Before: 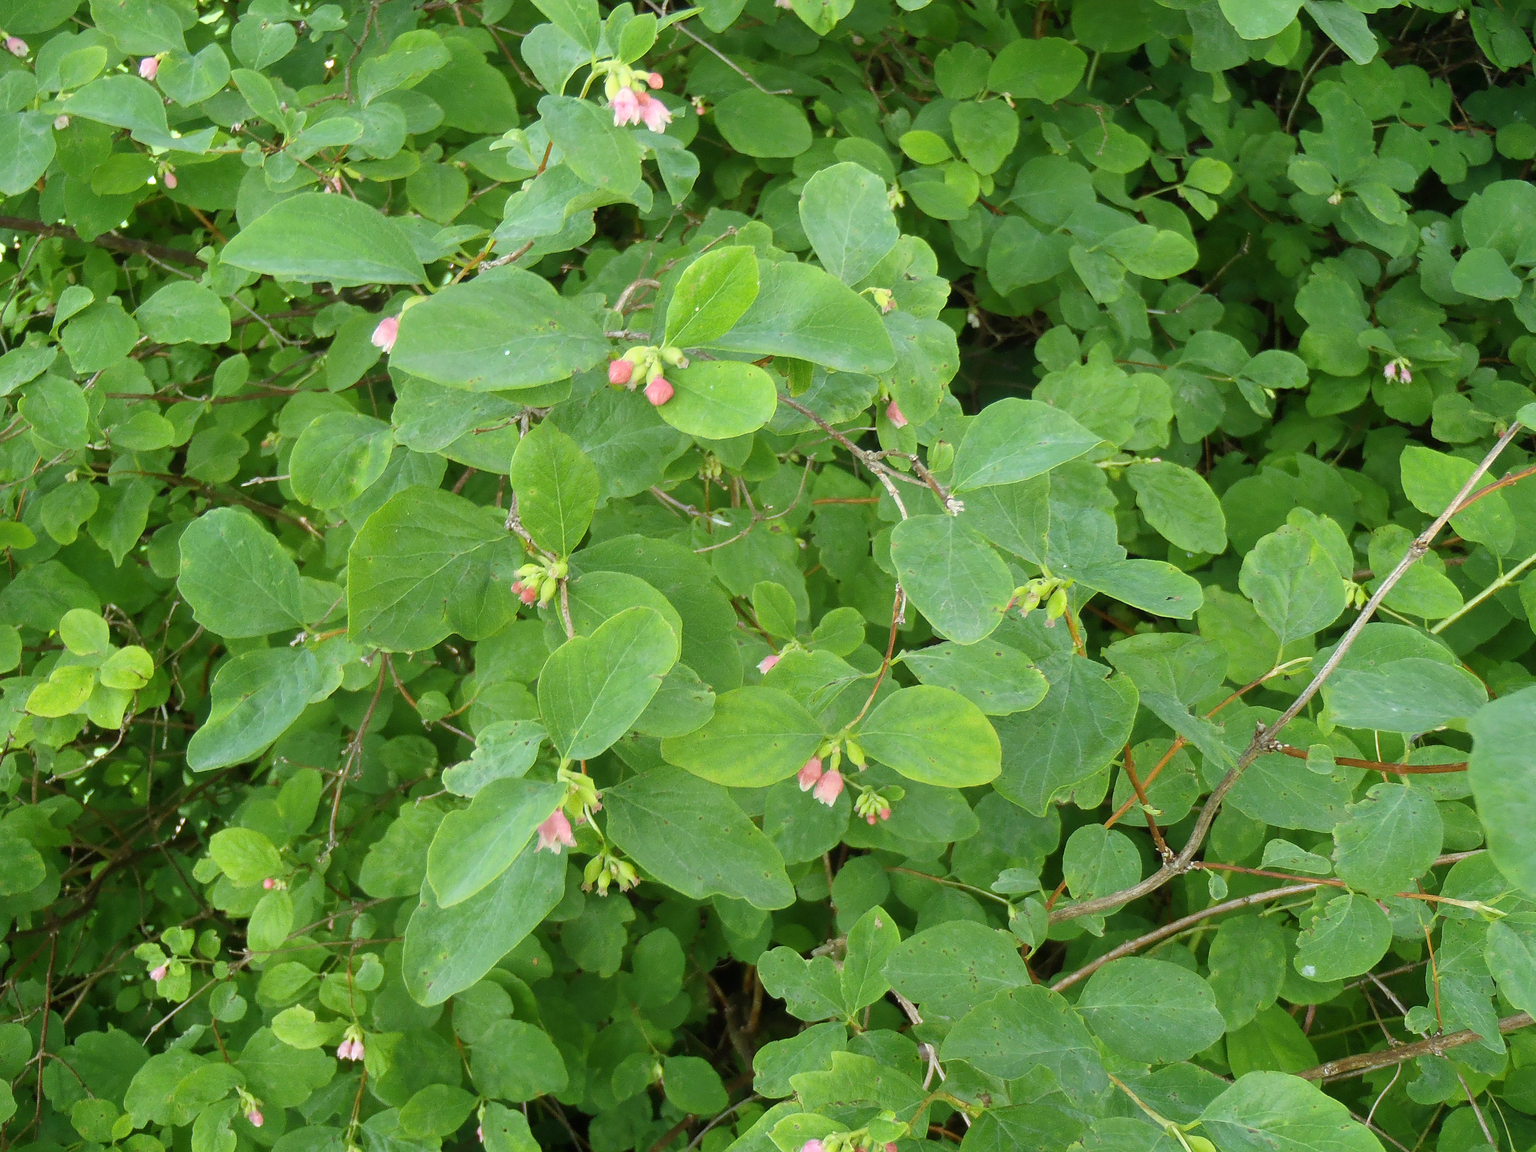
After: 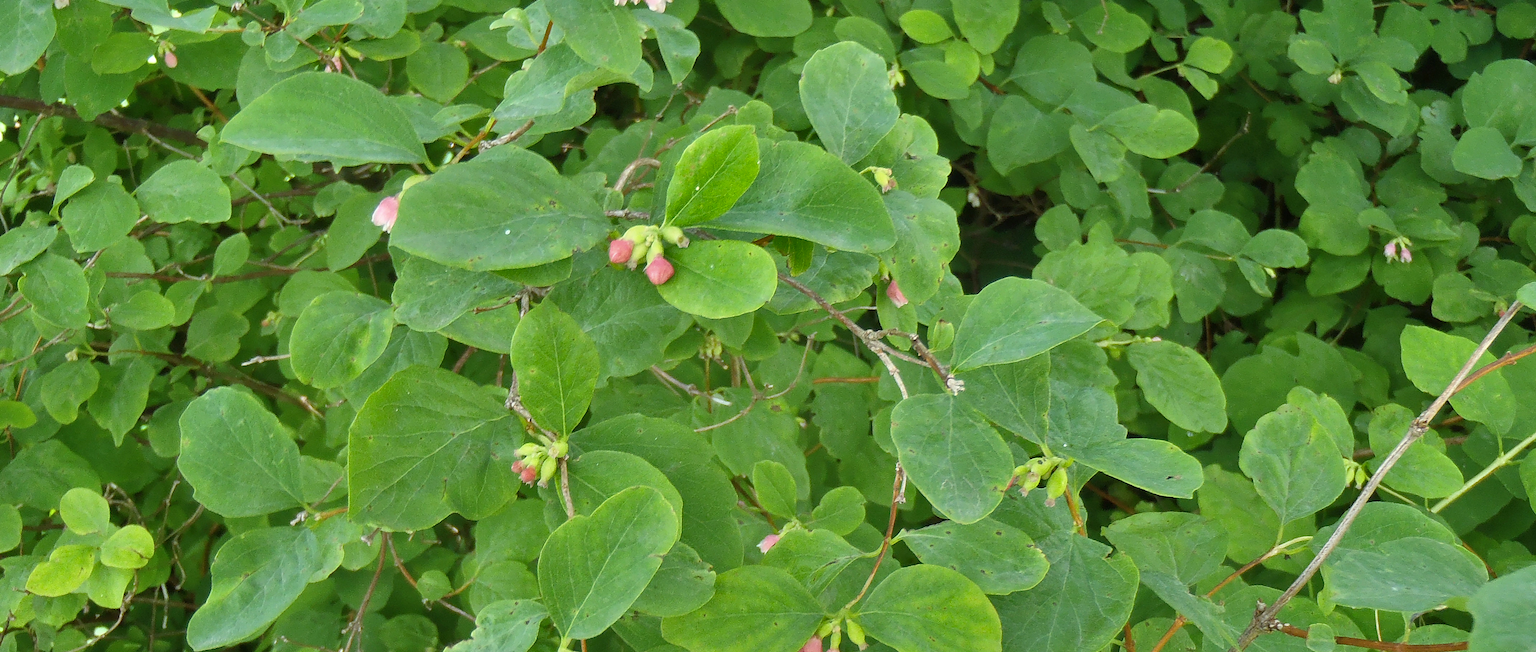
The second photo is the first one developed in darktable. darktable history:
crop and rotate: top 10.535%, bottom 32.838%
shadows and highlights: shadows 24.41, highlights -77.59, soften with gaussian
